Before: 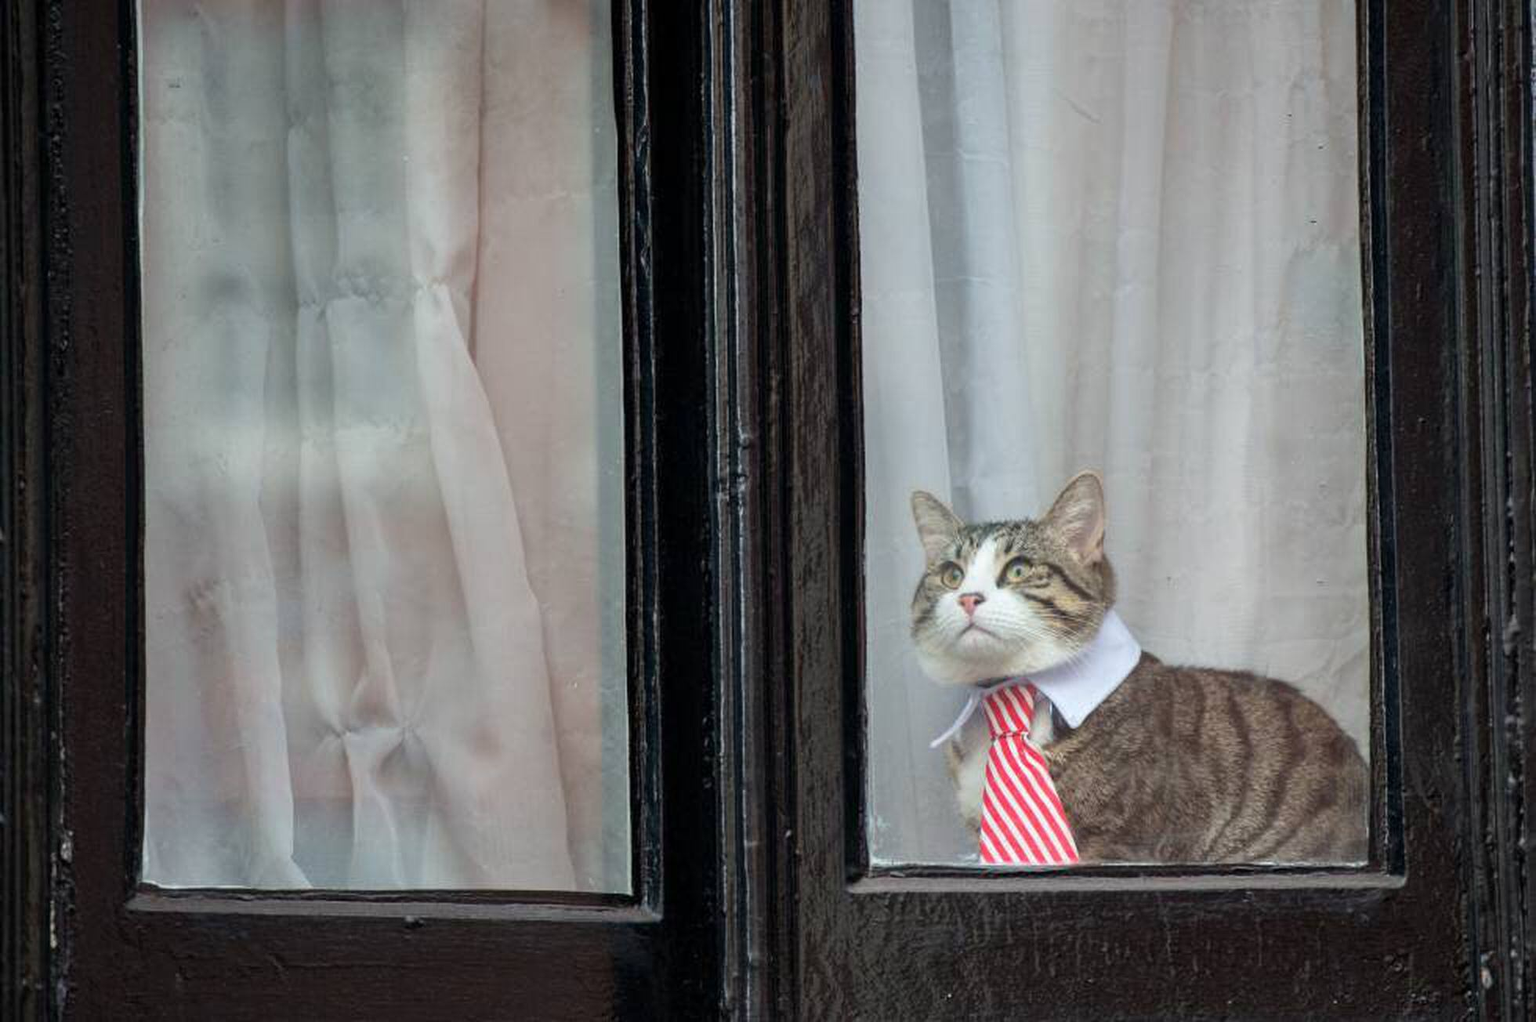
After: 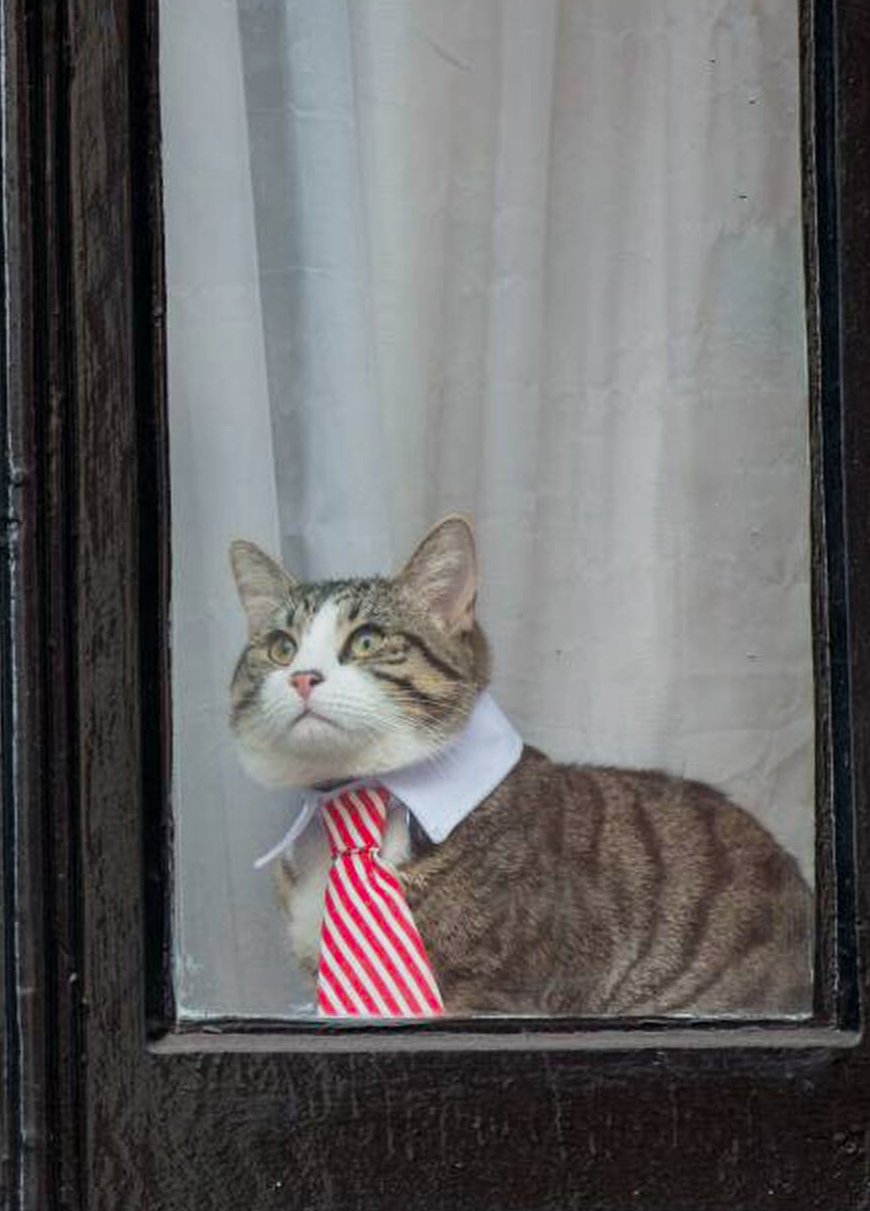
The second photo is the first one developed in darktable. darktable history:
white balance: red 1, blue 1
crop: left 47.628%, top 6.643%, right 7.874%
exposure: exposure -0.293 EV, compensate highlight preservation false
vibrance: vibrance 78%
